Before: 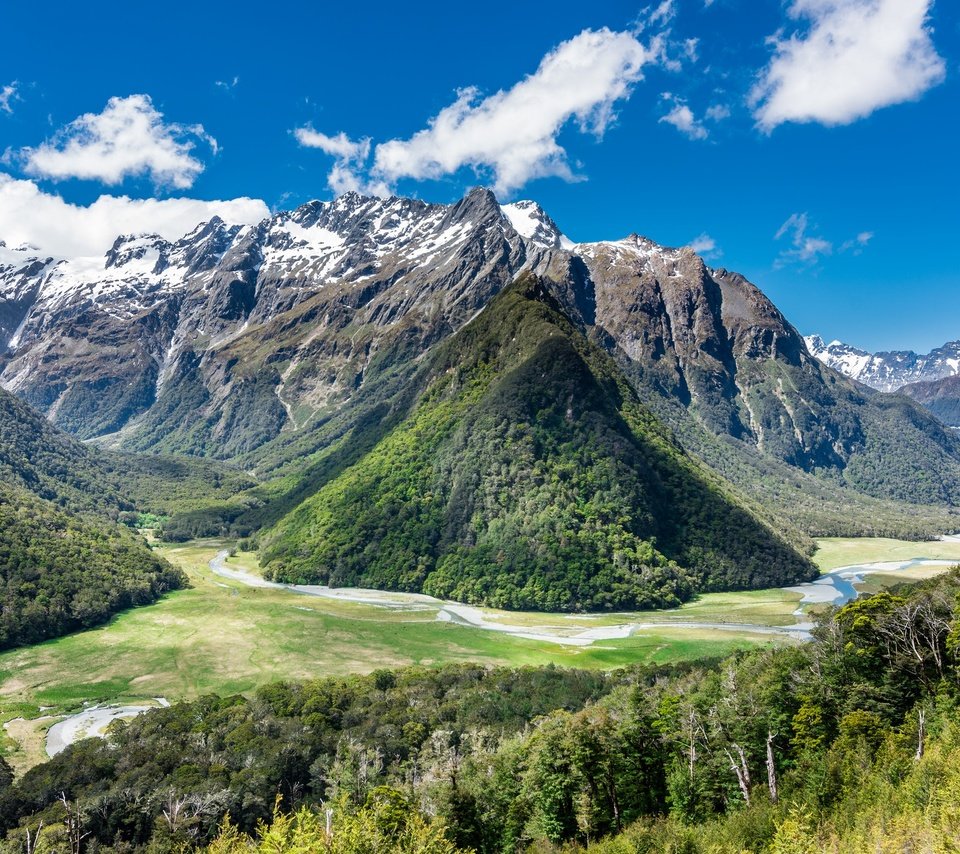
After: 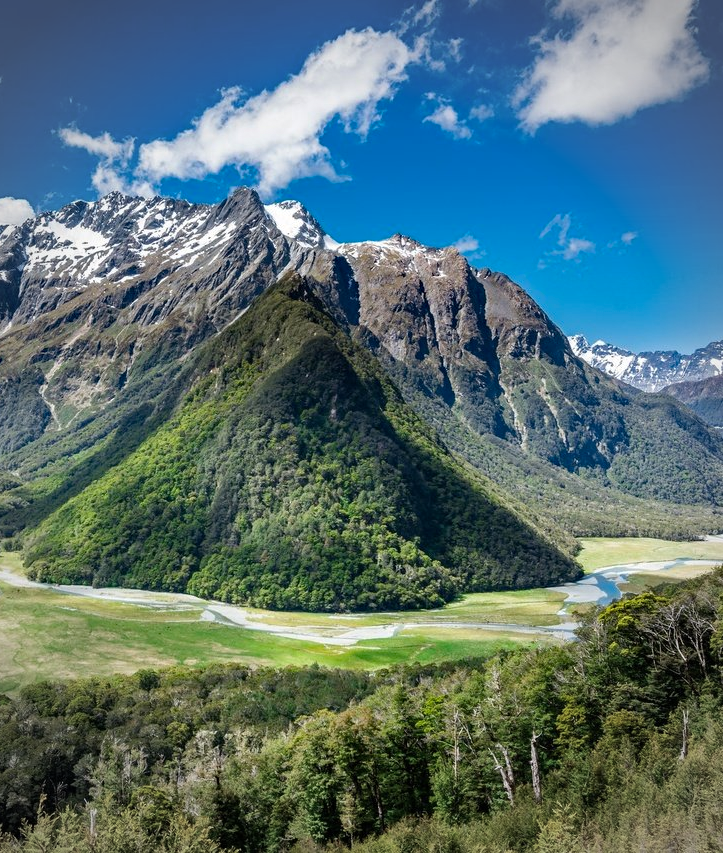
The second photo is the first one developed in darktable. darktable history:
crop and rotate: left 24.6%
vignetting: fall-off start 71.74%
haze removal: compatibility mode true, adaptive false
